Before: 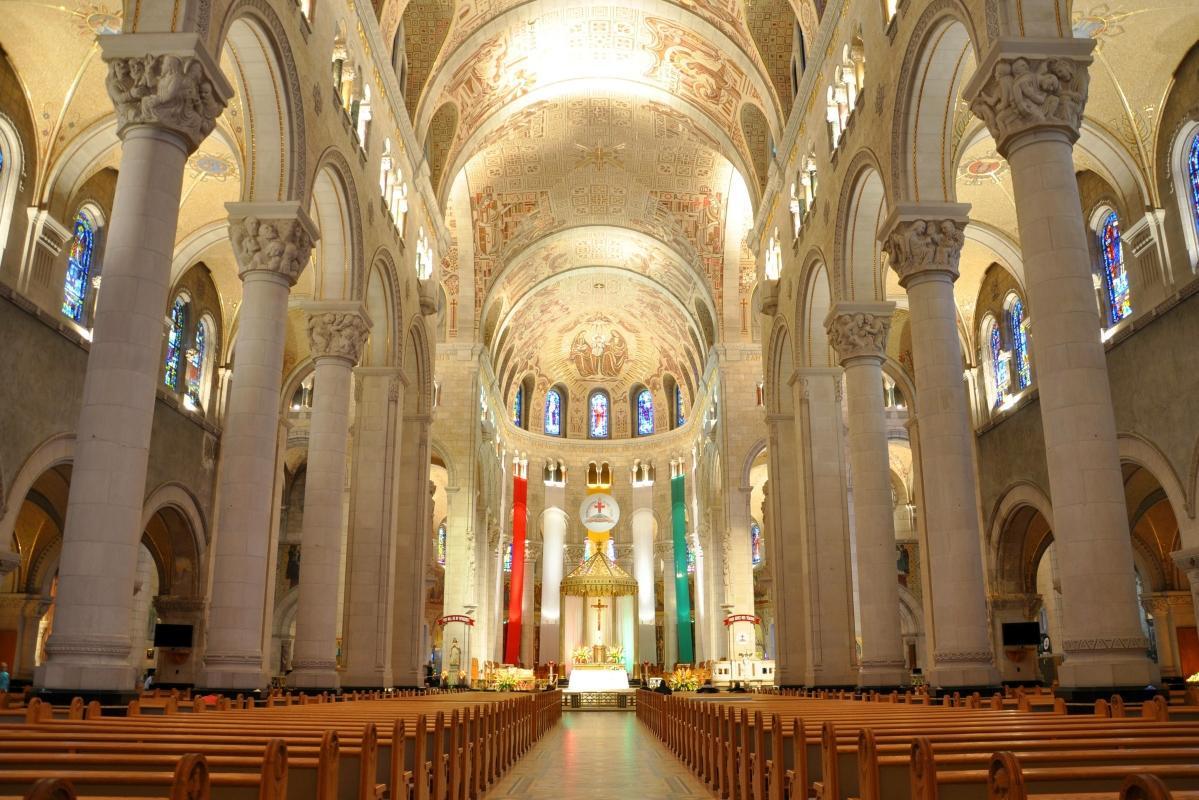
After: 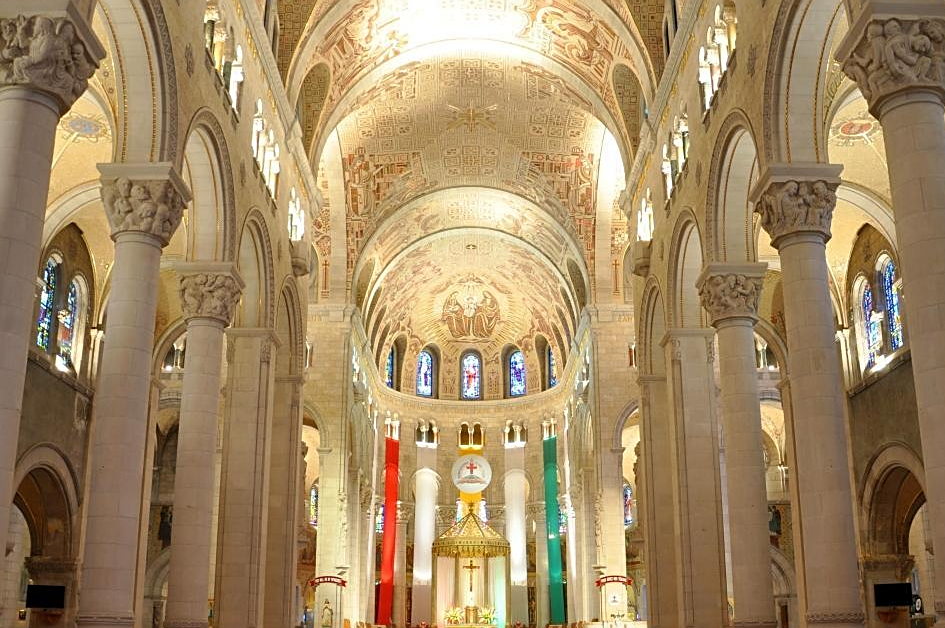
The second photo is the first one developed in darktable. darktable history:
sharpen: on, module defaults
exposure: compensate highlight preservation false
crop and rotate: left 10.703%, top 5.109%, right 10.426%, bottom 16.266%
